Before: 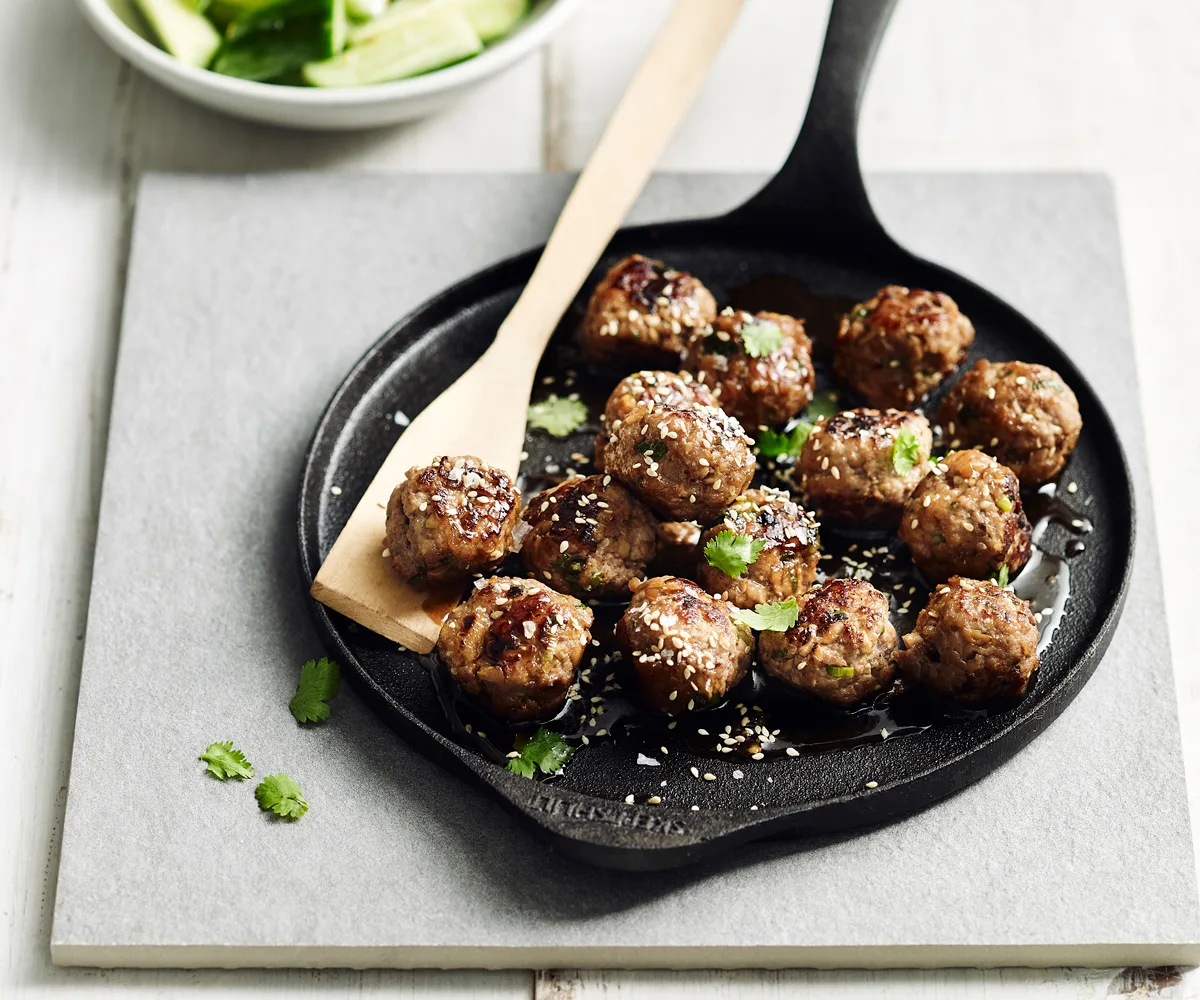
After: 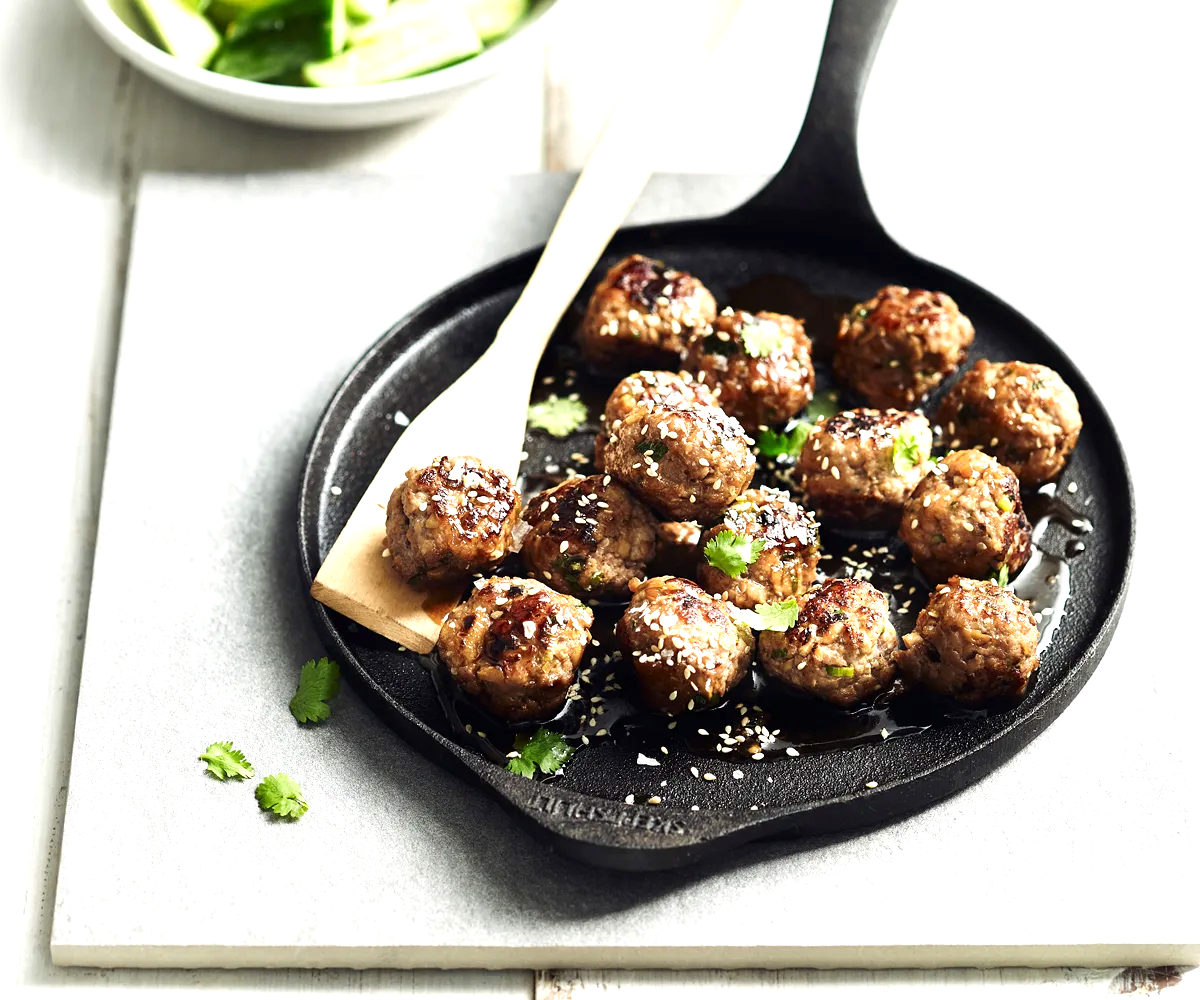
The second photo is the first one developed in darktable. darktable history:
tone equalizer: -8 EV -0.733 EV, -7 EV -0.668 EV, -6 EV -0.63 EV, -5 EV -0.393 EV, -3 EV 0.366 EV, -2 EV 0.6 EV, -1 EV 0.696 EV, +0 EV 0.733 EV, smoothing diameter 24.85%, edges refinement/feathering 6.61, preserve details guided filter
